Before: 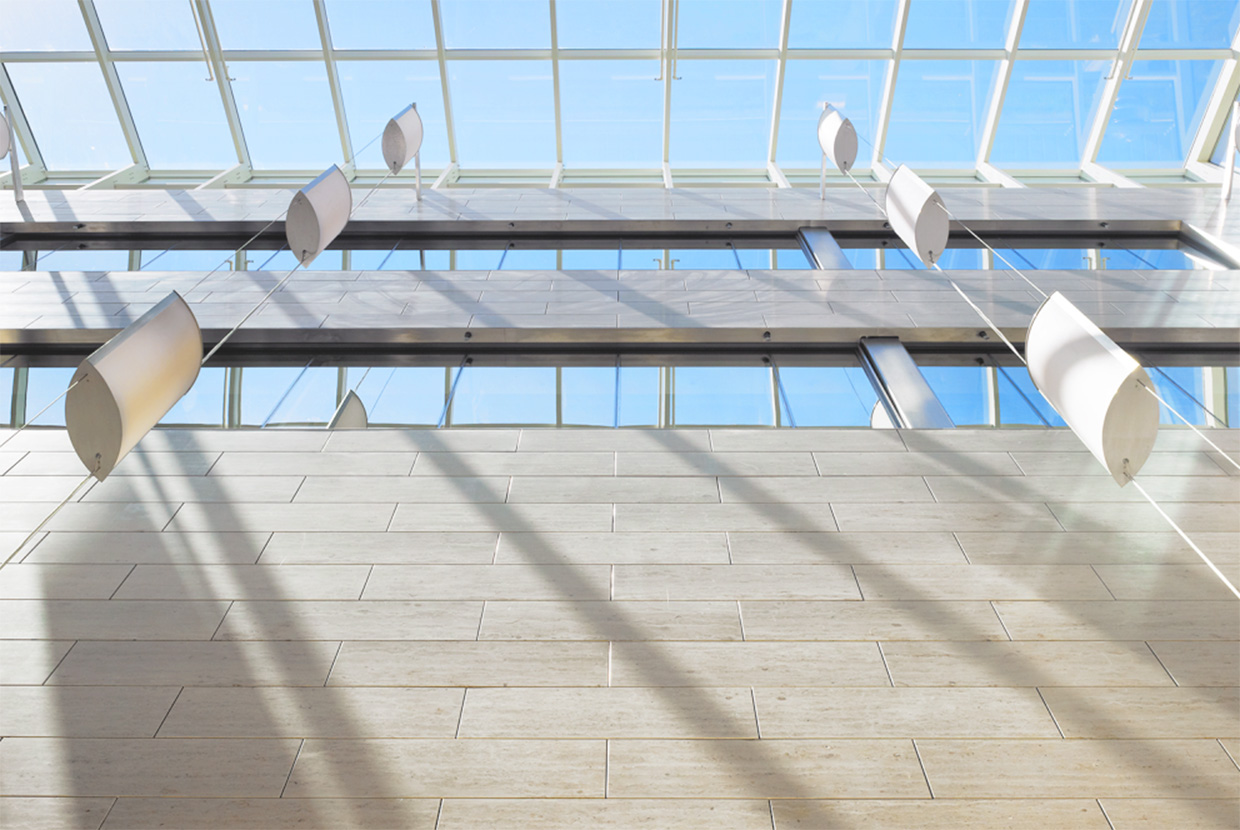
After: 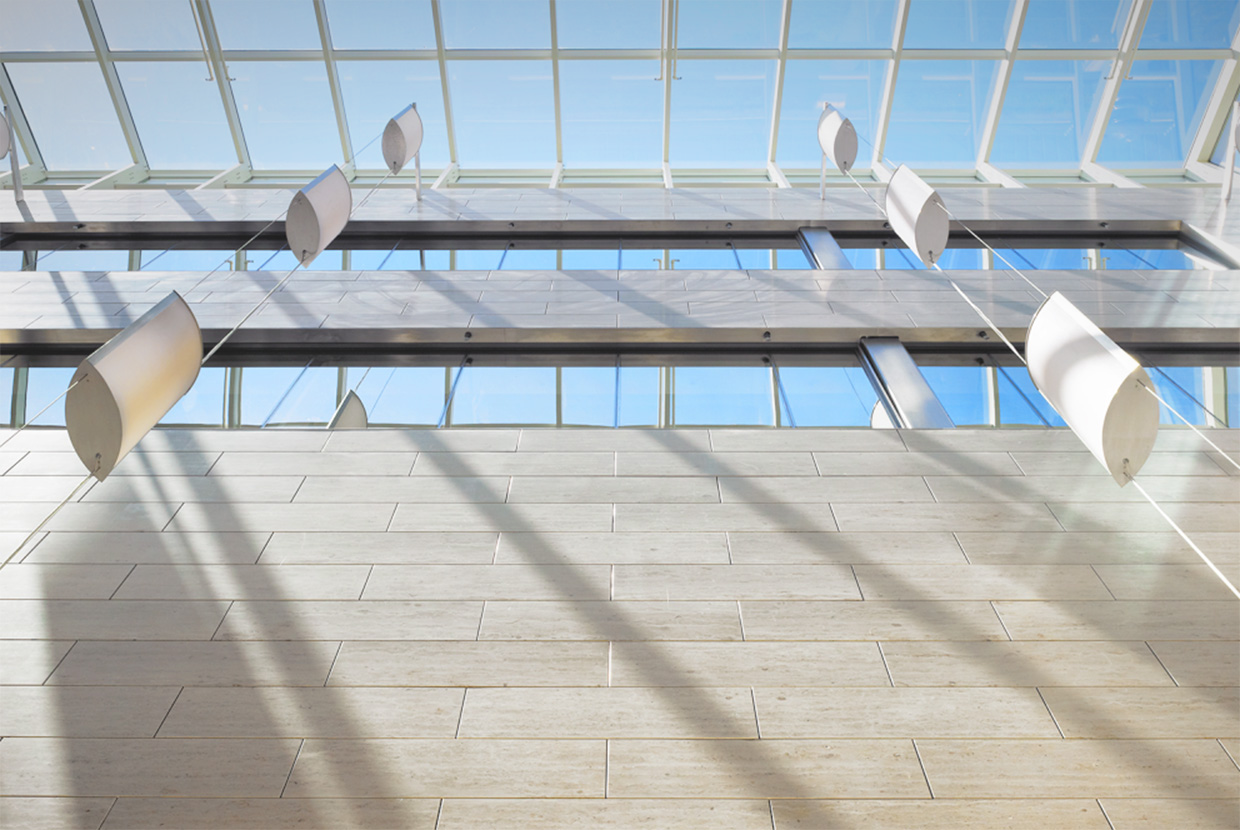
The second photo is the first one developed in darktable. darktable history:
vignetting: fall-off start 97.52%, fall-off radius 100%, brightness -0.574, saturation 0, center (-0.027, 0.404), width/height ratio 1.368, unbound false
